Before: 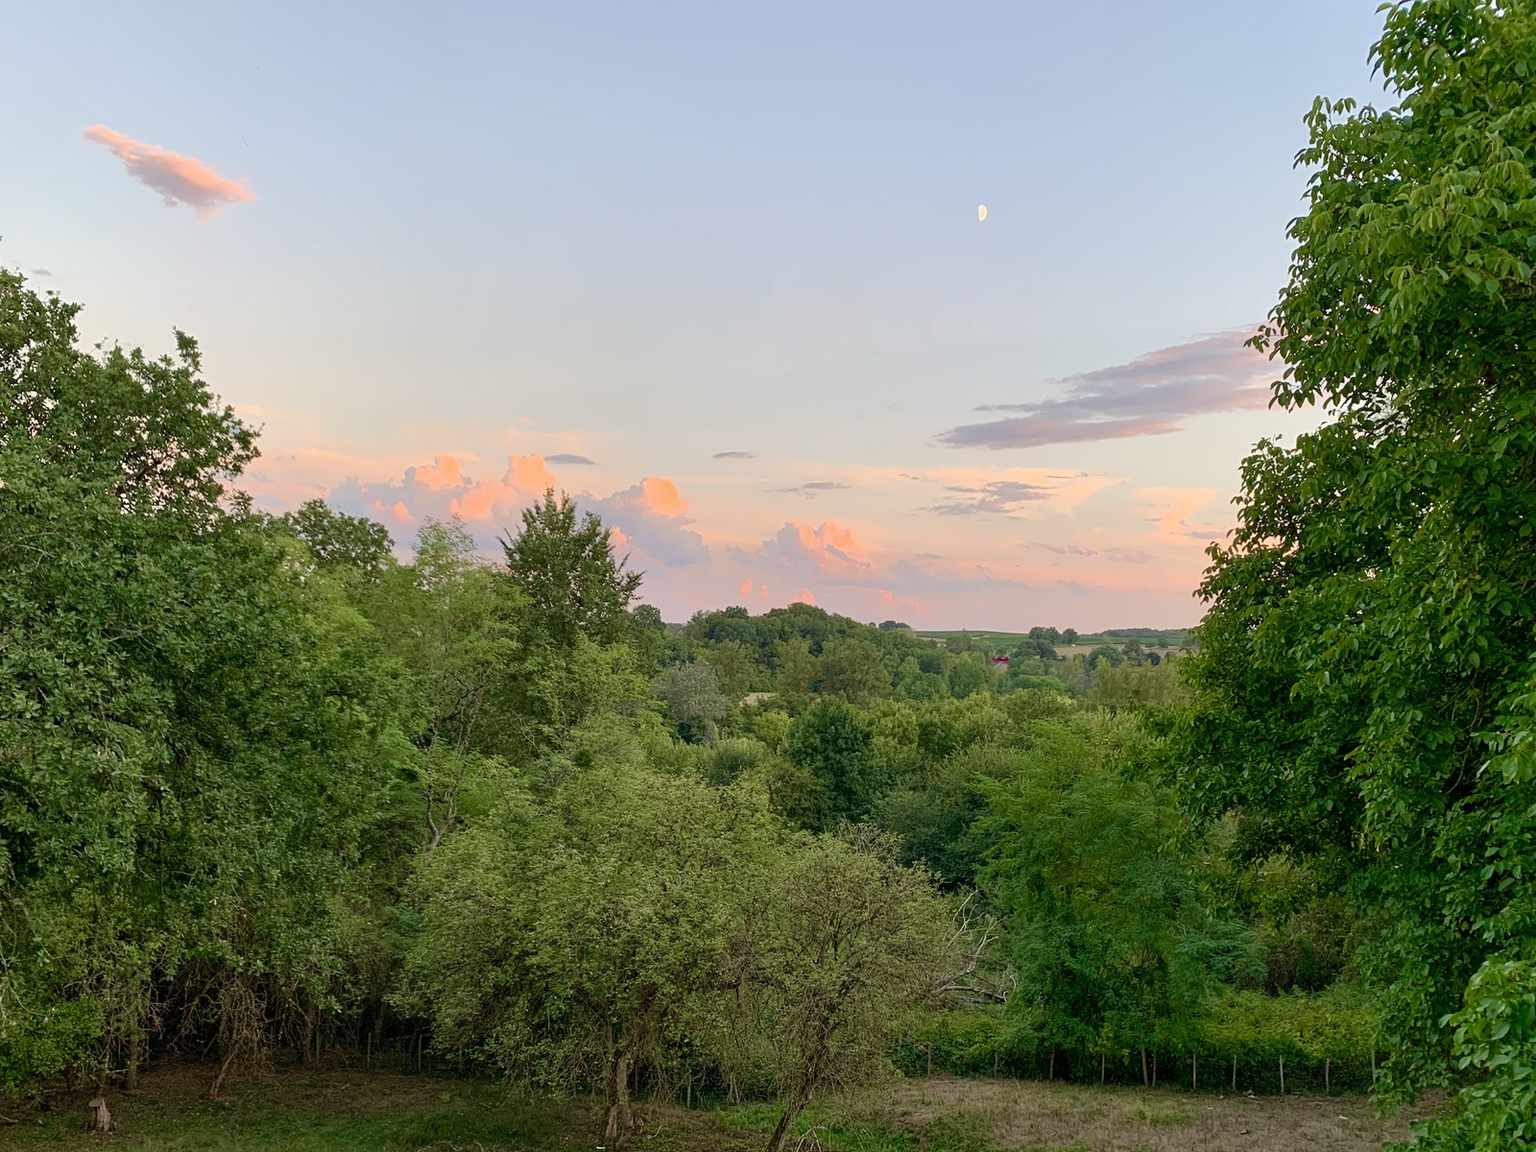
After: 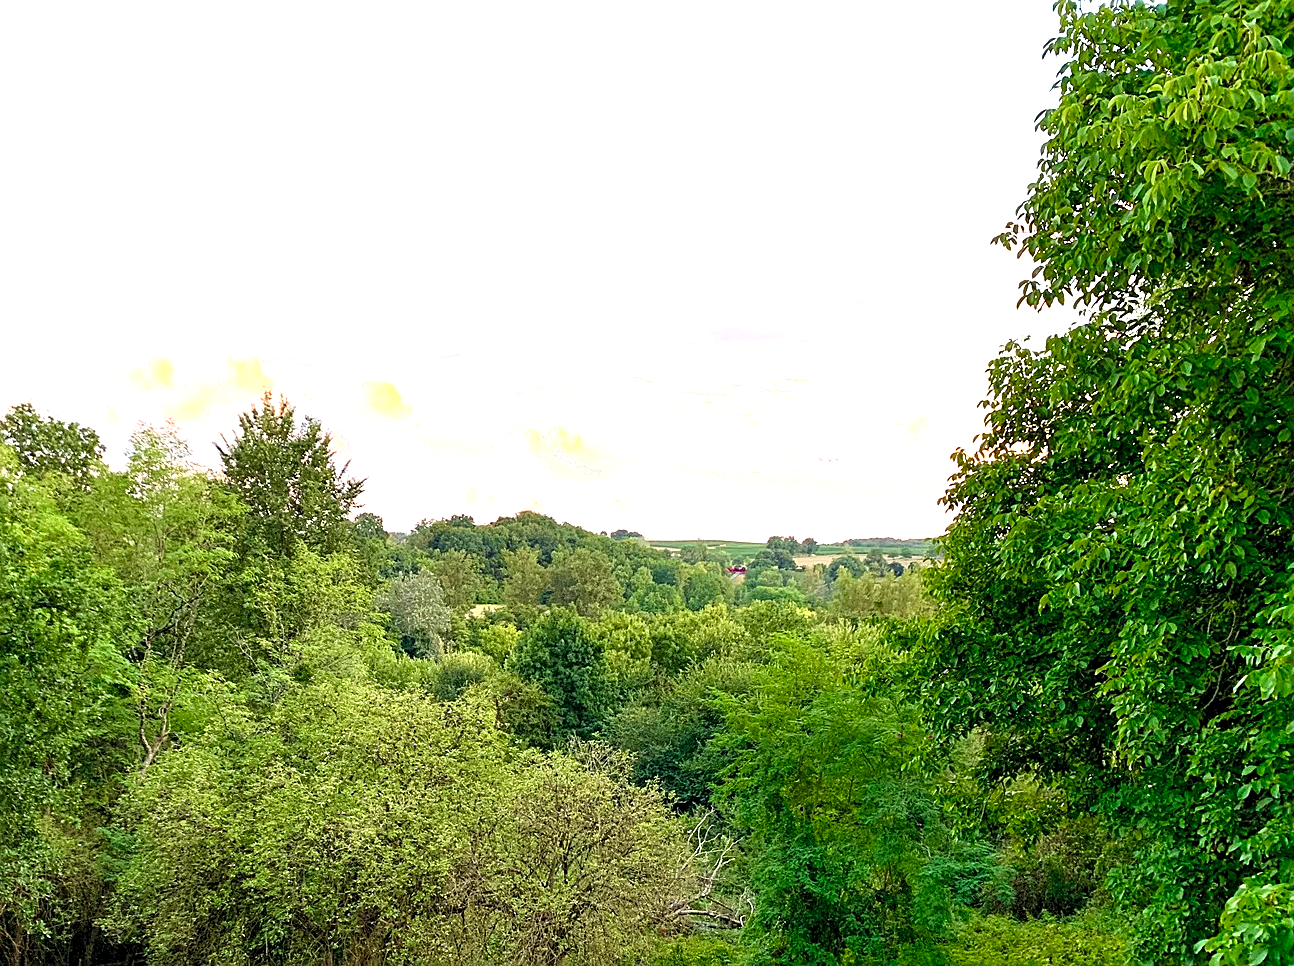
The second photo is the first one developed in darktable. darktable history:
crop: left 19.076%, top 9.787%, right 0%, bottom 9.711%
exposure: black level correction 0, exposure 1.009 EV, compensate highlight preservation false
levels: levels [0.055, 0.477, 0.9]
sharpen: on, module defaults
